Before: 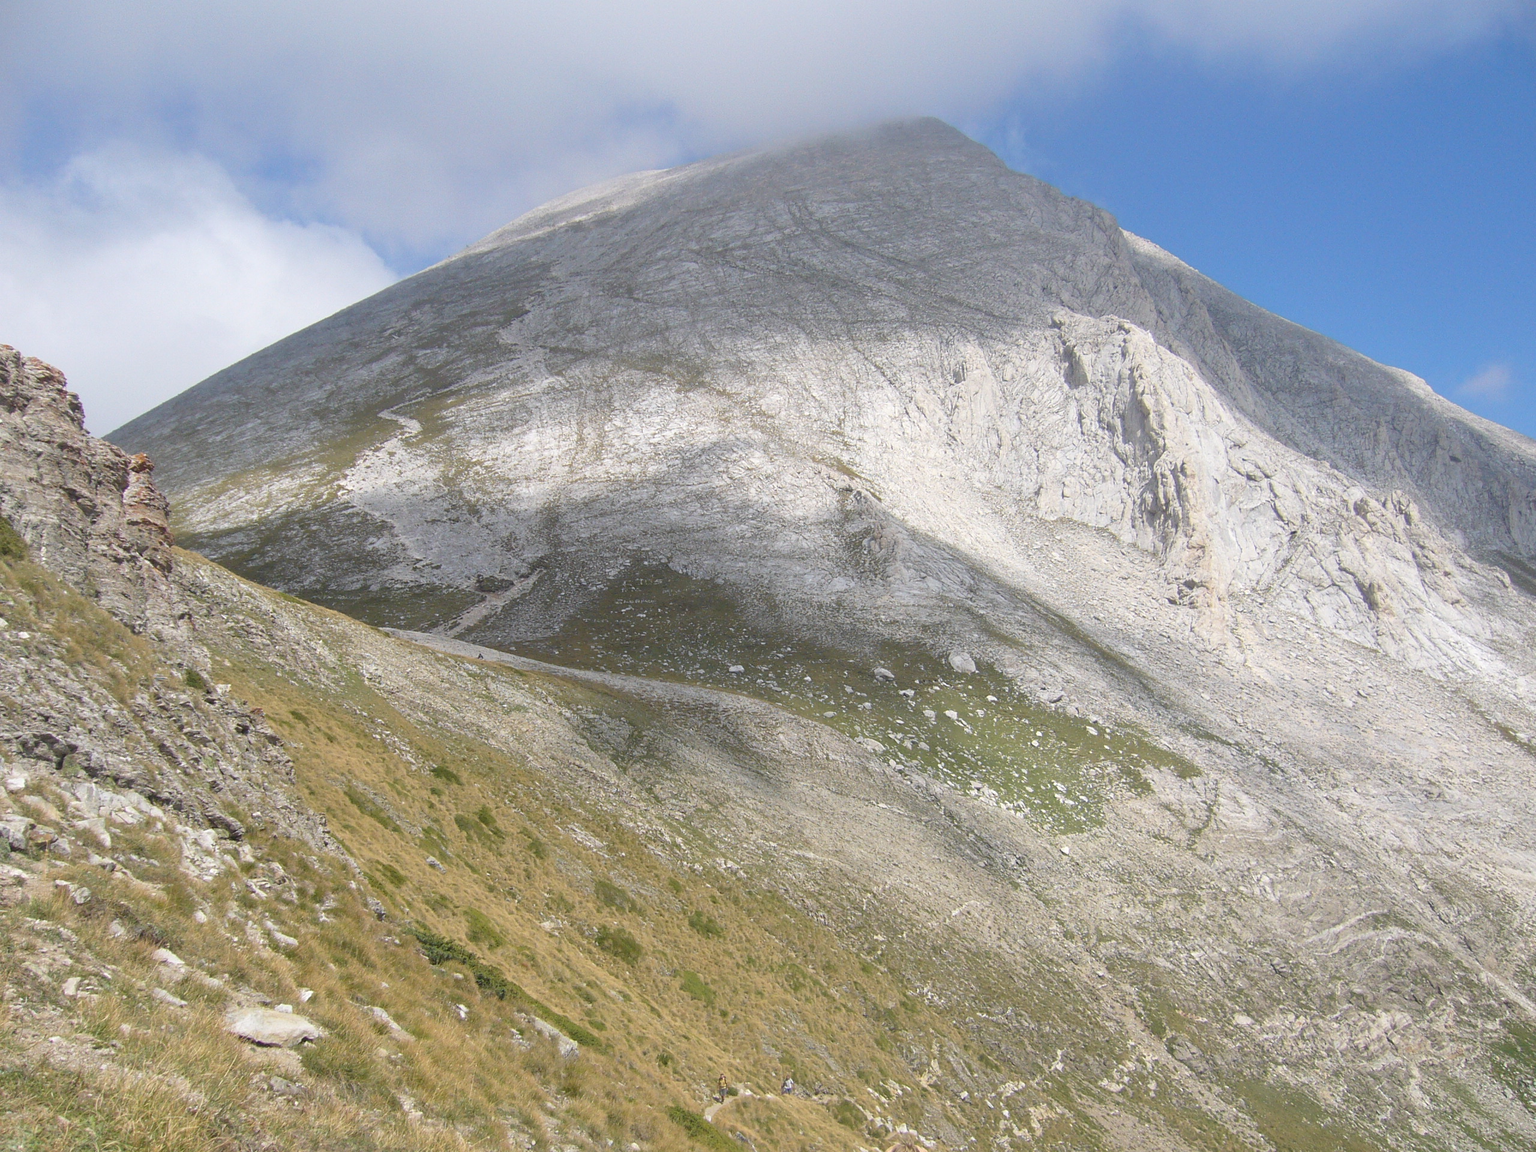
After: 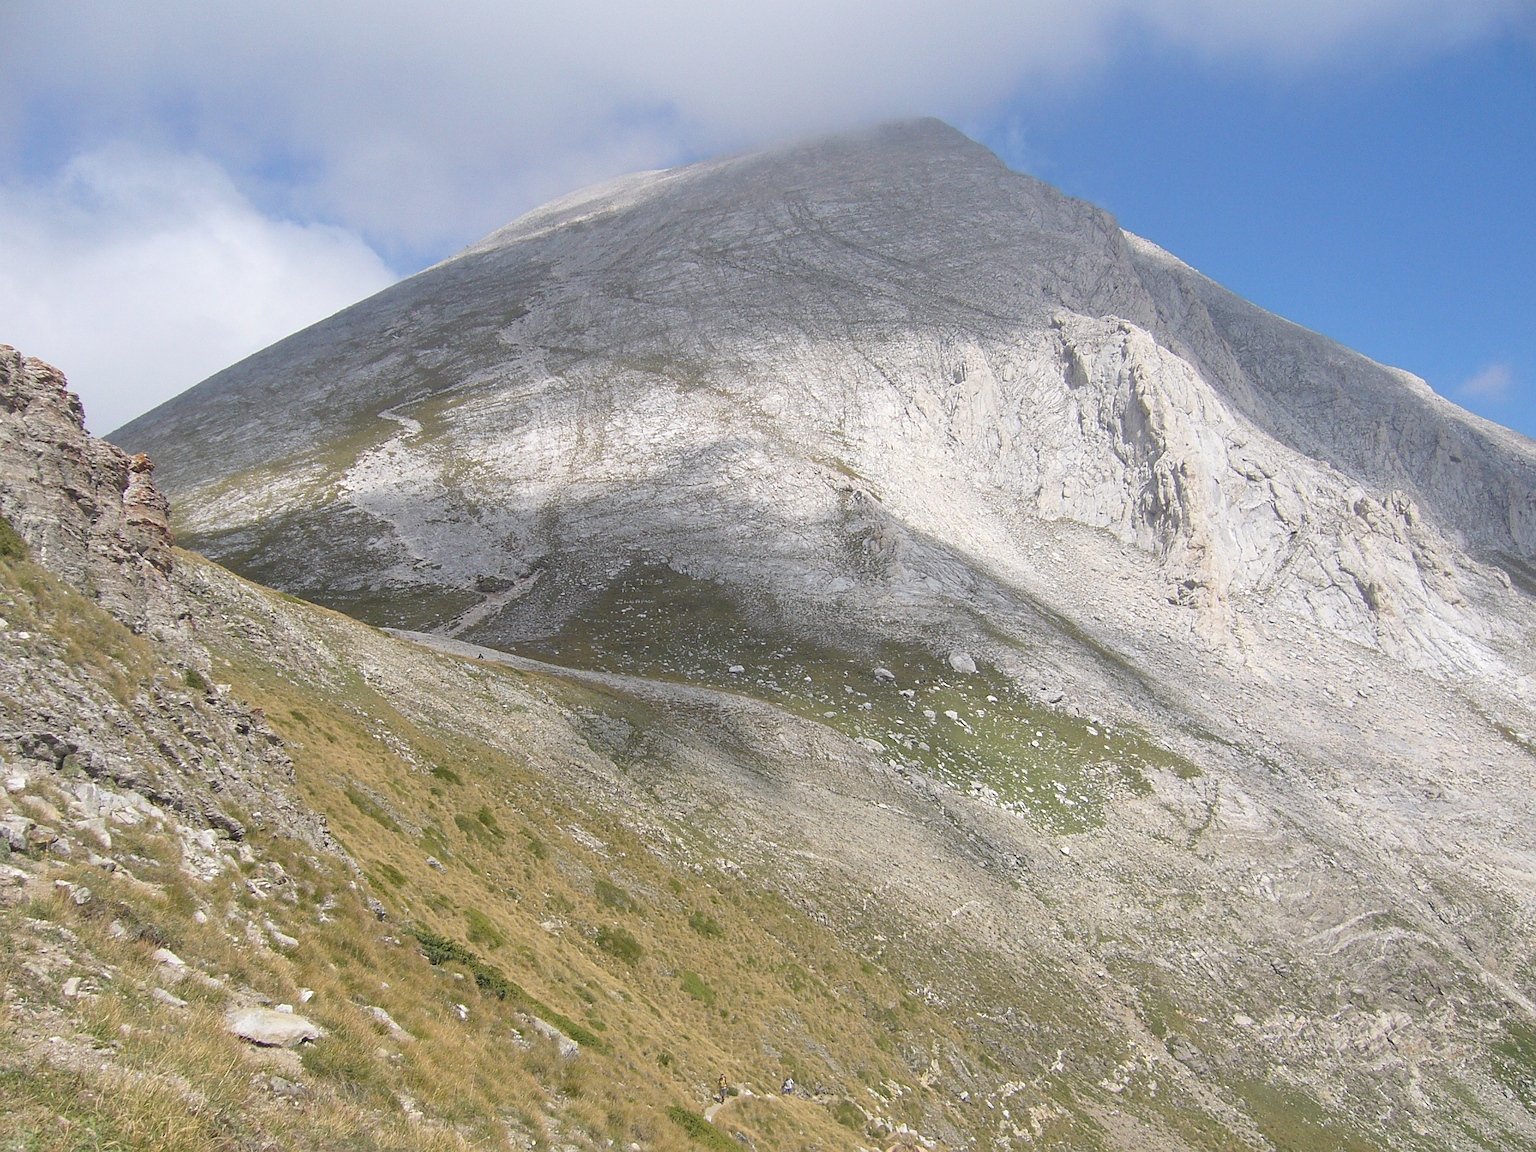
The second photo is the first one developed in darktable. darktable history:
sharpen: radius 1.891, amount 0.403, threshold 1.263
